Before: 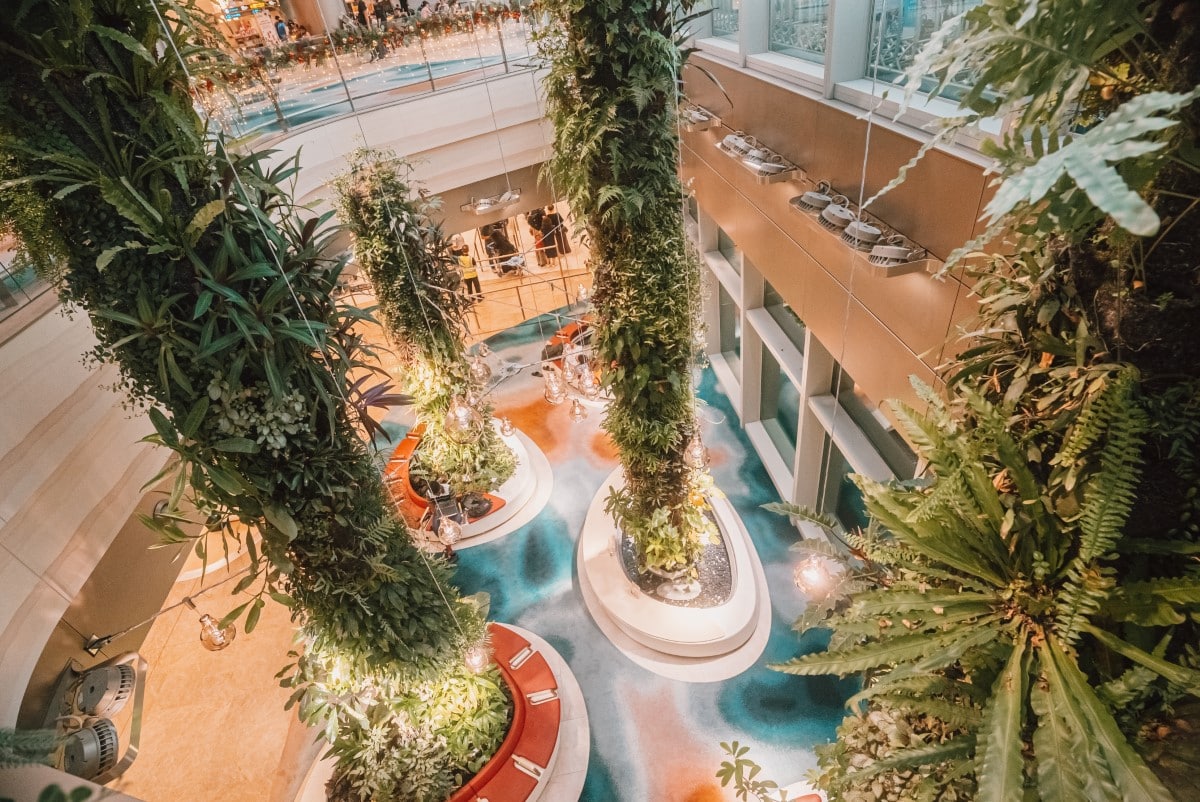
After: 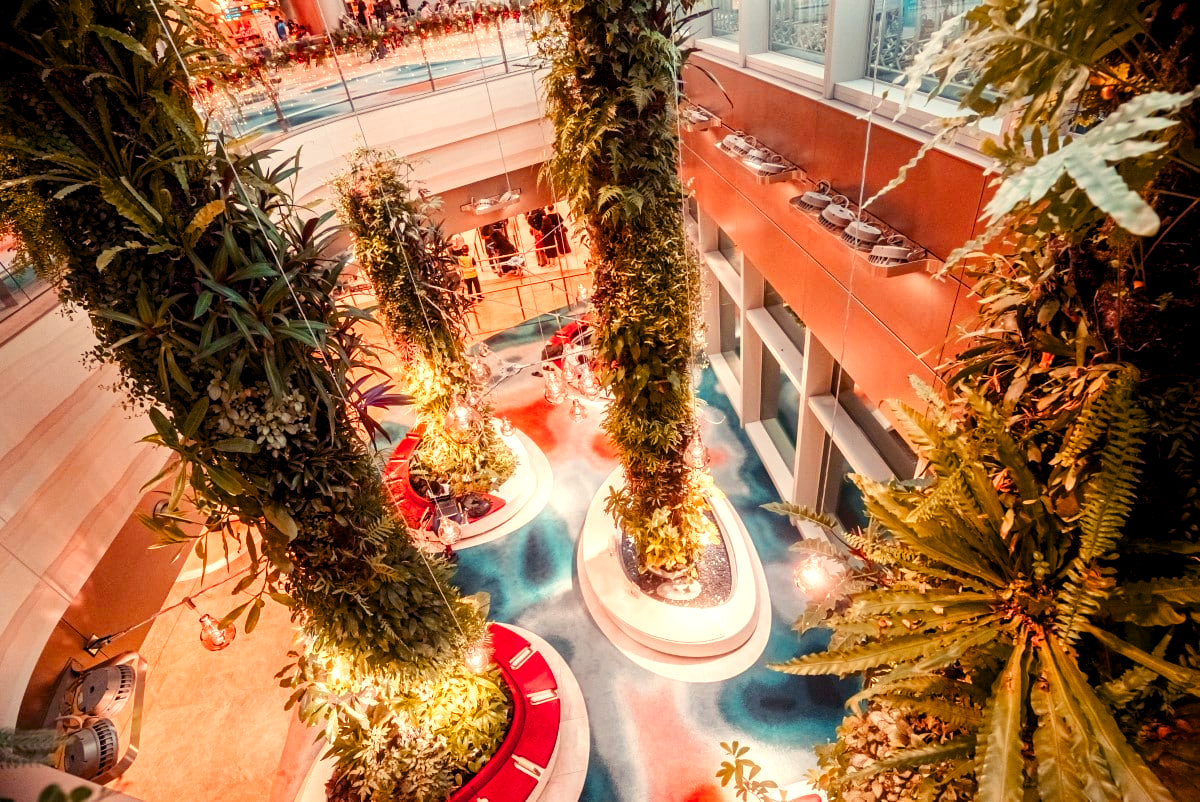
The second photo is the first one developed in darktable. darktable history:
color zones: curves: ch1 [(0.235, 0.558) (0.75, 0.5)]; ch2 [(0.25, 0.462) (0.749, 0.457)], mix 25.94%
color balance rgb: shadows lift › luminance -21.66%, shadows lift › chroma 8.98%, shadows lift › hue 283.37°, power › chroma 1.55%, power › hue 25.59°, highlights gain › luminance 6.08%, highlights gain › chroma 2.55%, highlights gain › hue 90°, global offset › luminance -0.87%, perceptual saturation grading › global saturation 27.49%, perceptual saturation grading › highlights -28.39%, perceptual saturation grading › mid-tones 15.22%, perceptual saturation grading › shadows 33.98%, perceptual brilliance grading › highlights 10%, perceptual brilliance grading › mid-tones 5%
